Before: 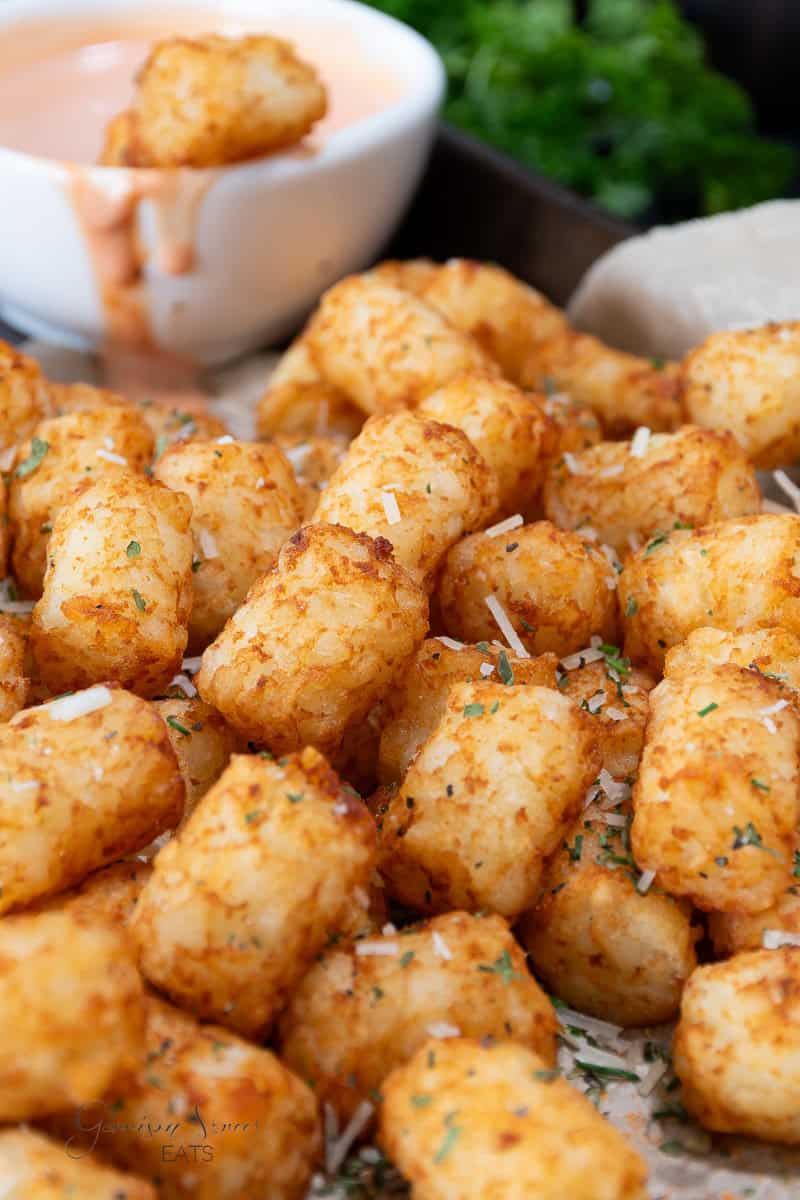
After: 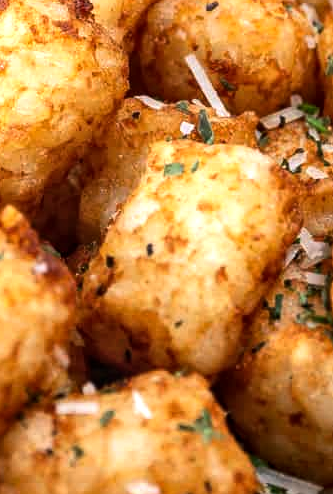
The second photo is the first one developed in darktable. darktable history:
local contrast: on, module defaults
tone equalizer: -8 EV -0.79 EV, -7 EV -0.692 EV, -6 EV -0.633 EV, -5 EV -0.386 EV, -3 EV 0.393 EV, -2 EV 0.6 EV, -1 EV 0.694 EV, +0 EV 0.778 EV, edges refinement/feathering 500, mask exposure compensation -1.57 EV, preserve details no
crop: left 37.541%, top 45.131%, right 20.736%, bottom 13.7%
